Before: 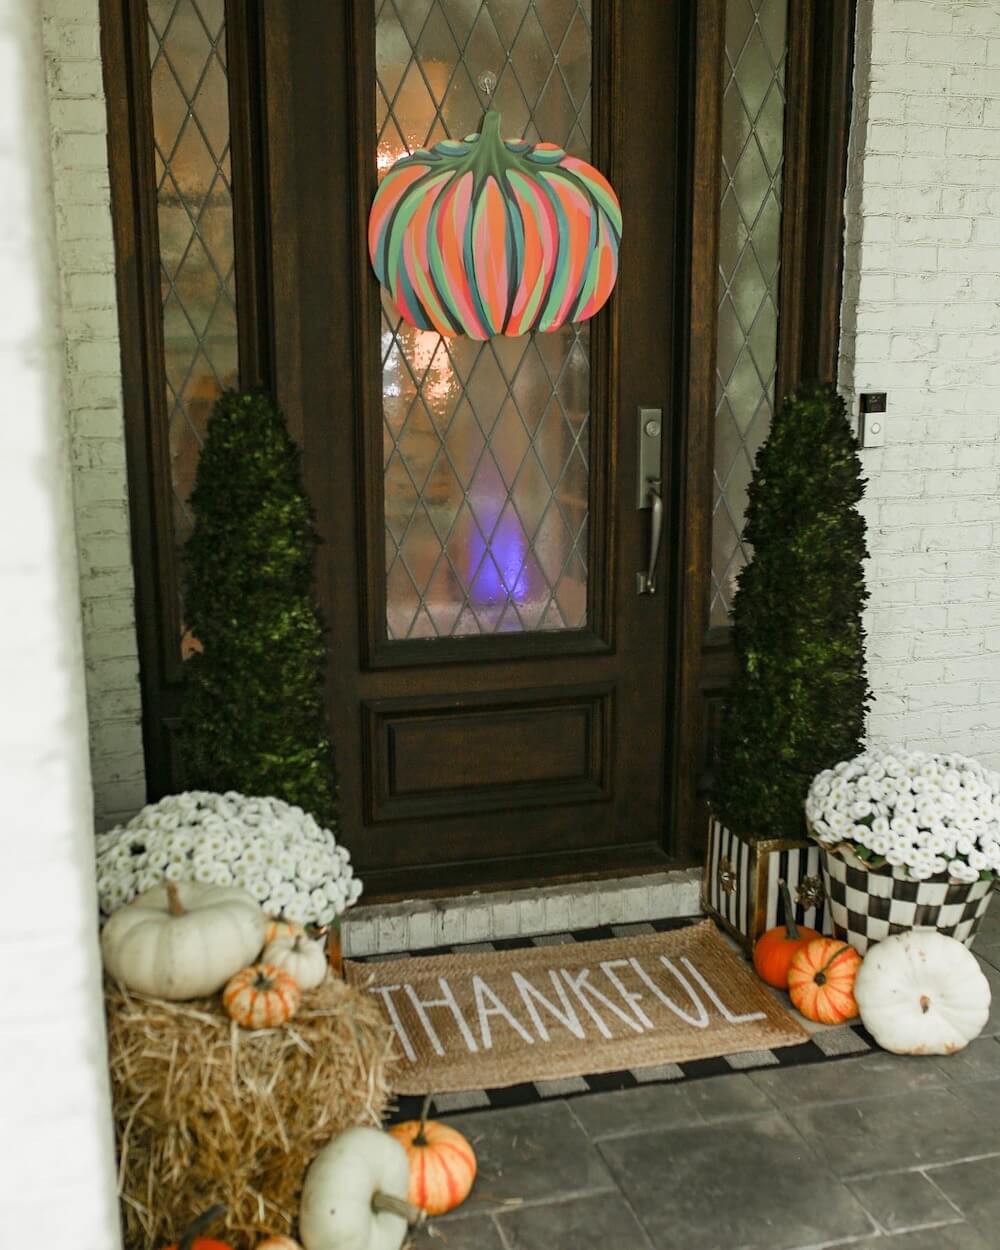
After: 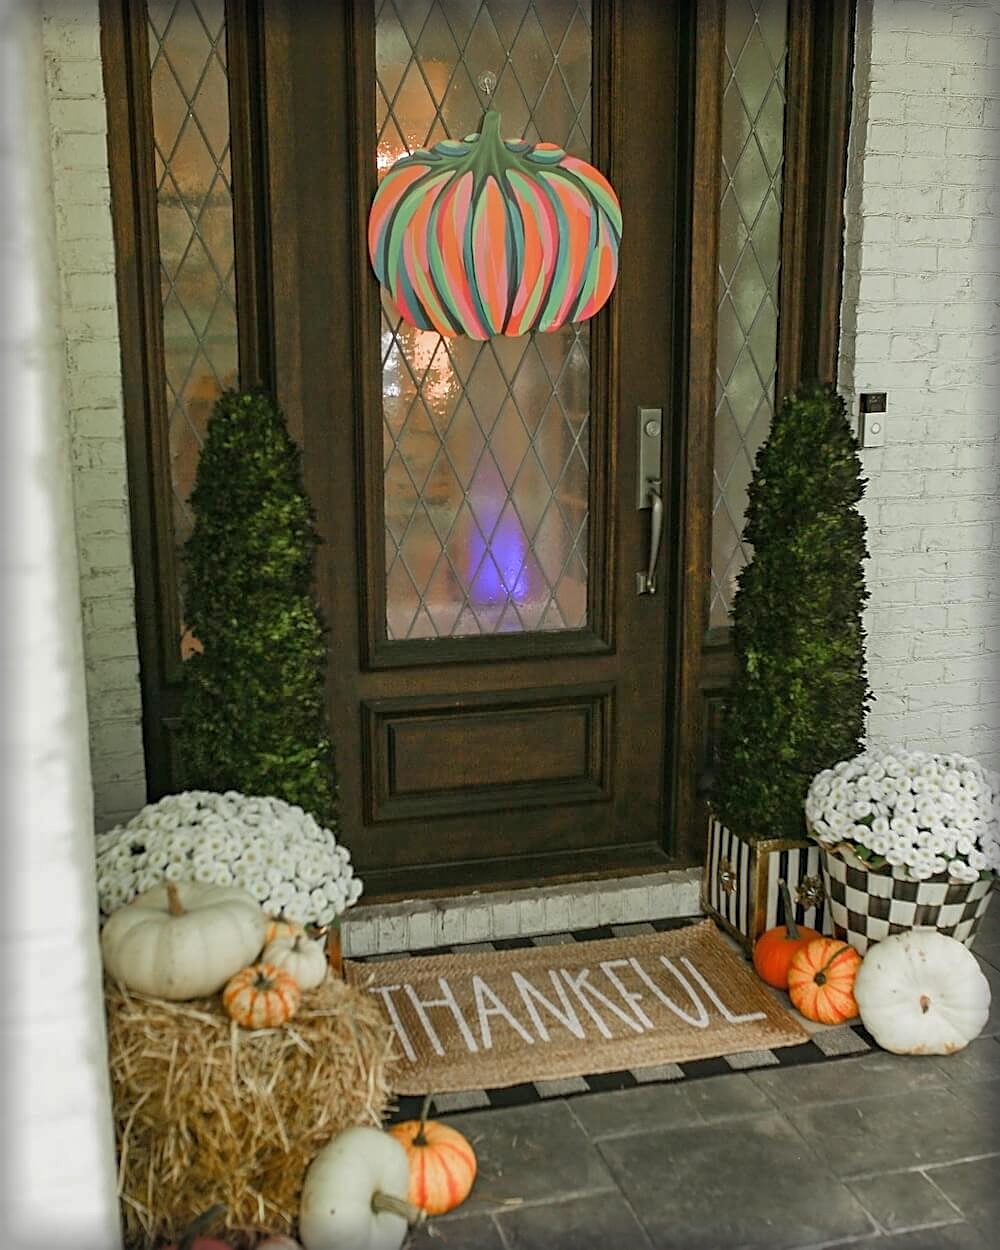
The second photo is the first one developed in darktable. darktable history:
vignetting: fall-off start 93.61%, fall-off radius 5.97%, automatic ratio true, width/height ratio 1.33, shape 0.044
sharpen: amount 0.494
shadows and highlights: on, module defaults
